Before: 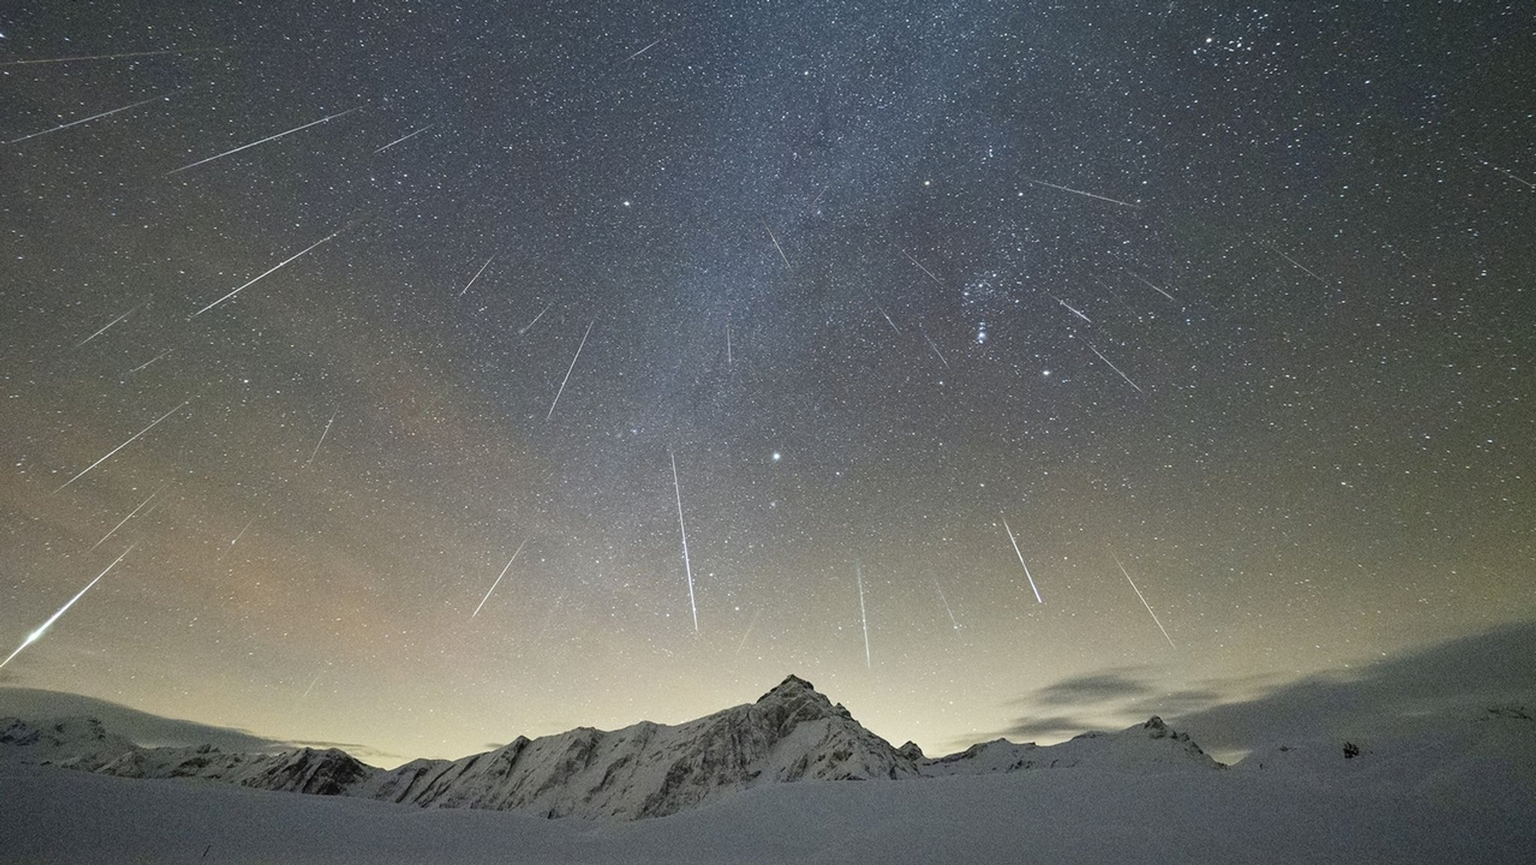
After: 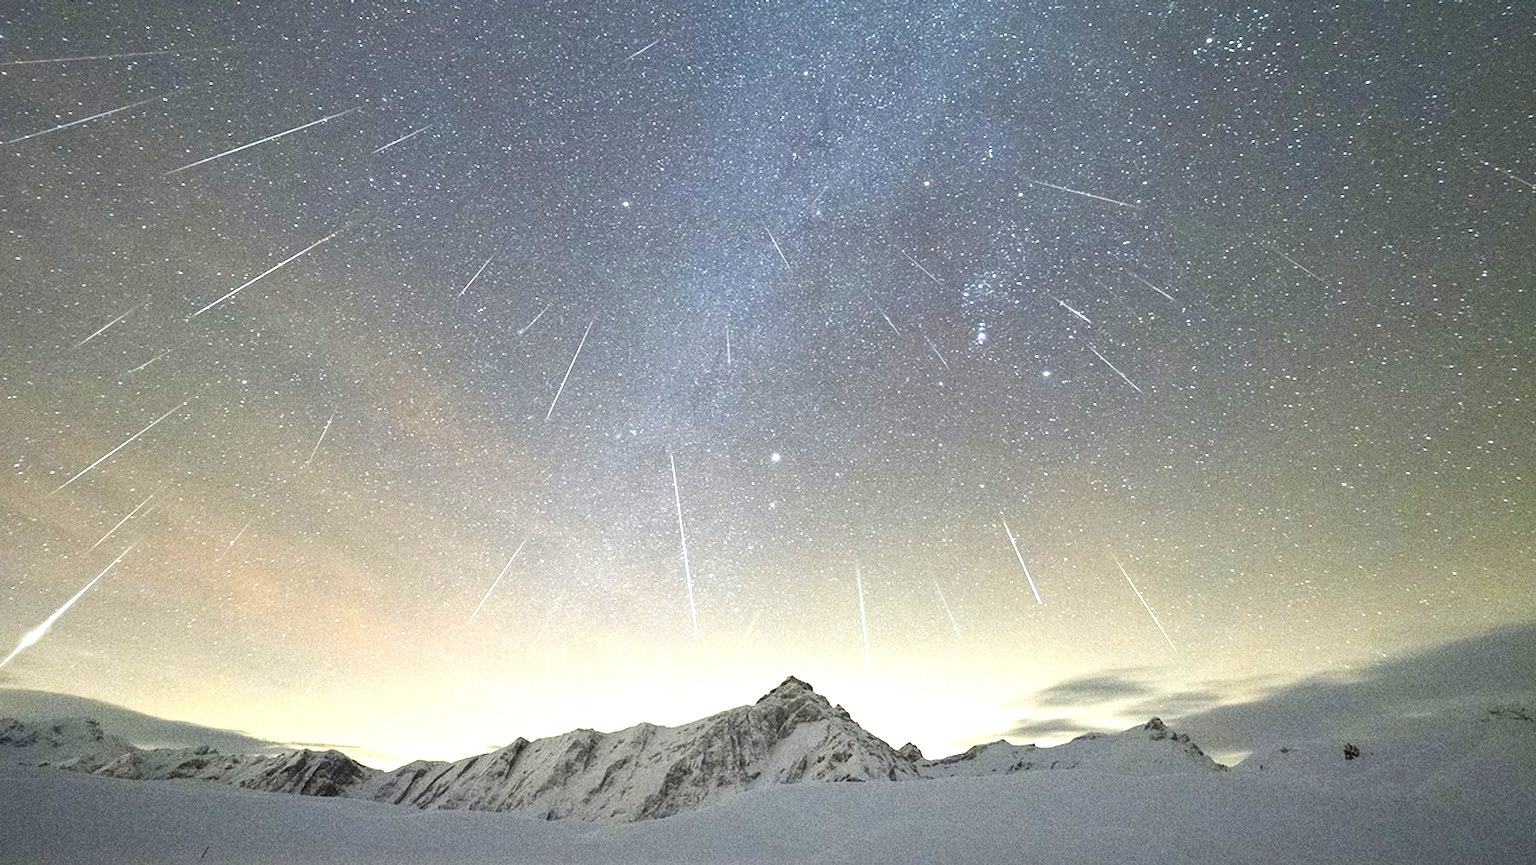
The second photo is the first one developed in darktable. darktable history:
crop and rotate: left 0.16%, bottom 0.001%
shadows and highlights: shadows 43.32, highlights 8.08
exposure: exposure 1.267 EV, compensate exposure bias true, compensate highlight preservation false
